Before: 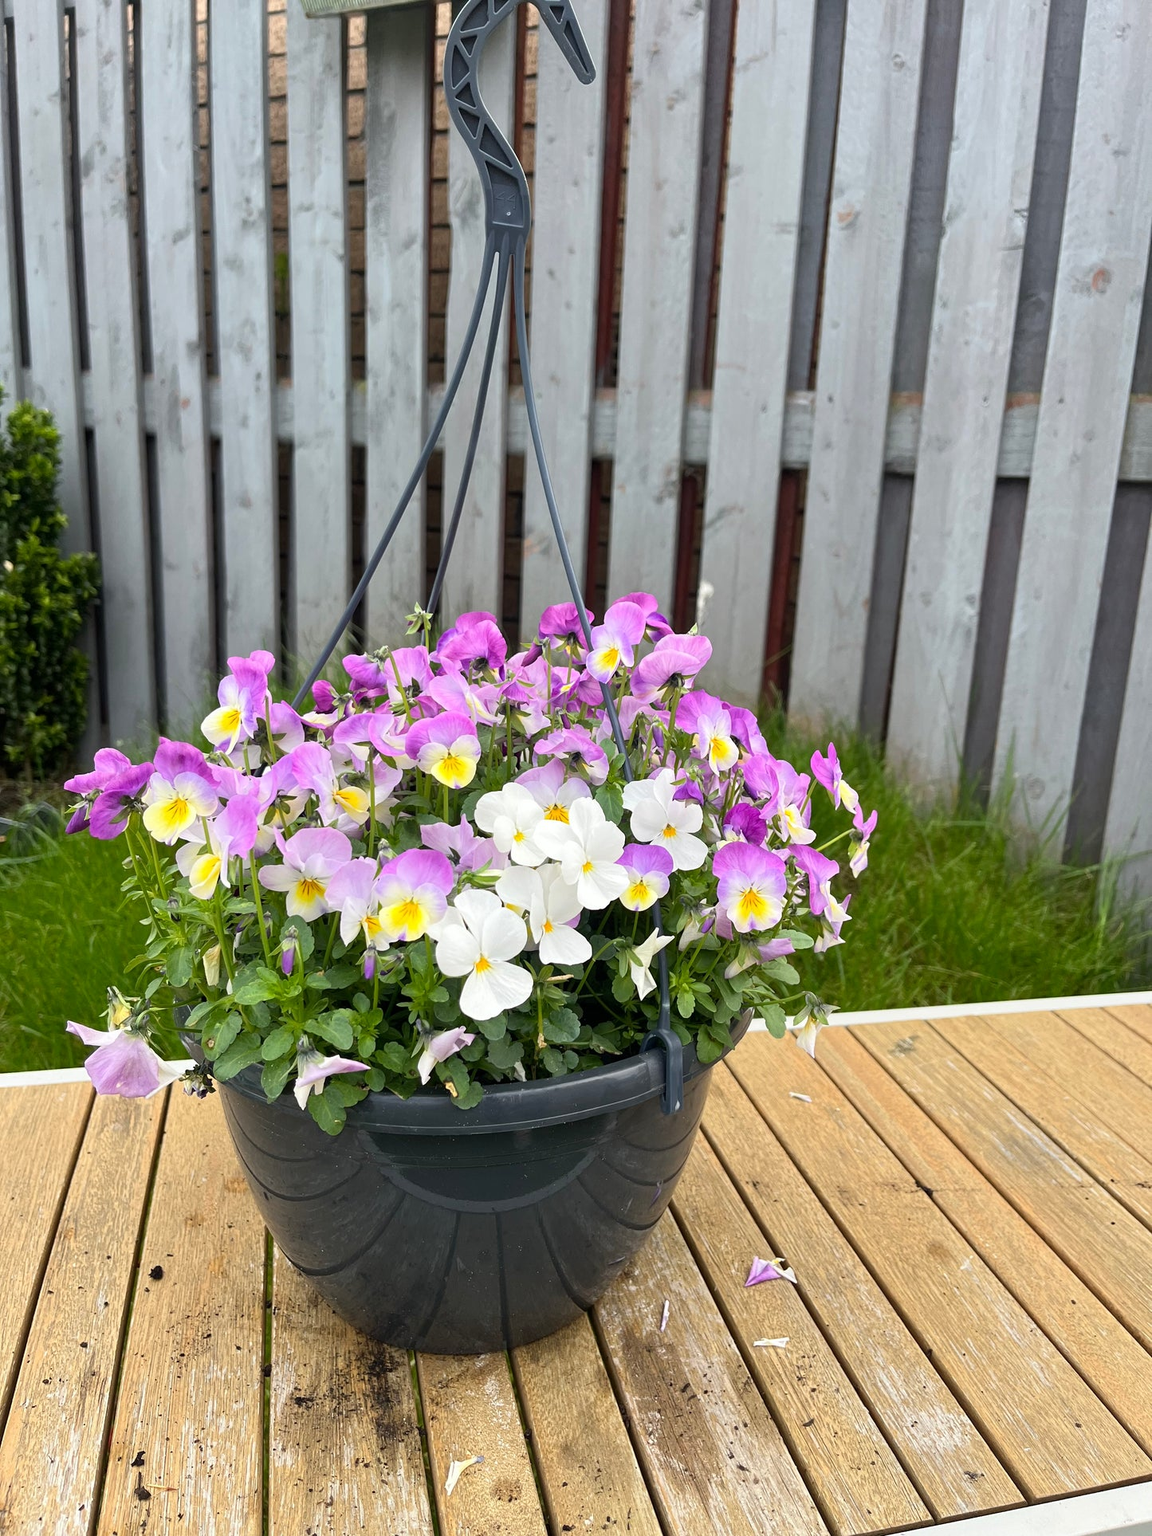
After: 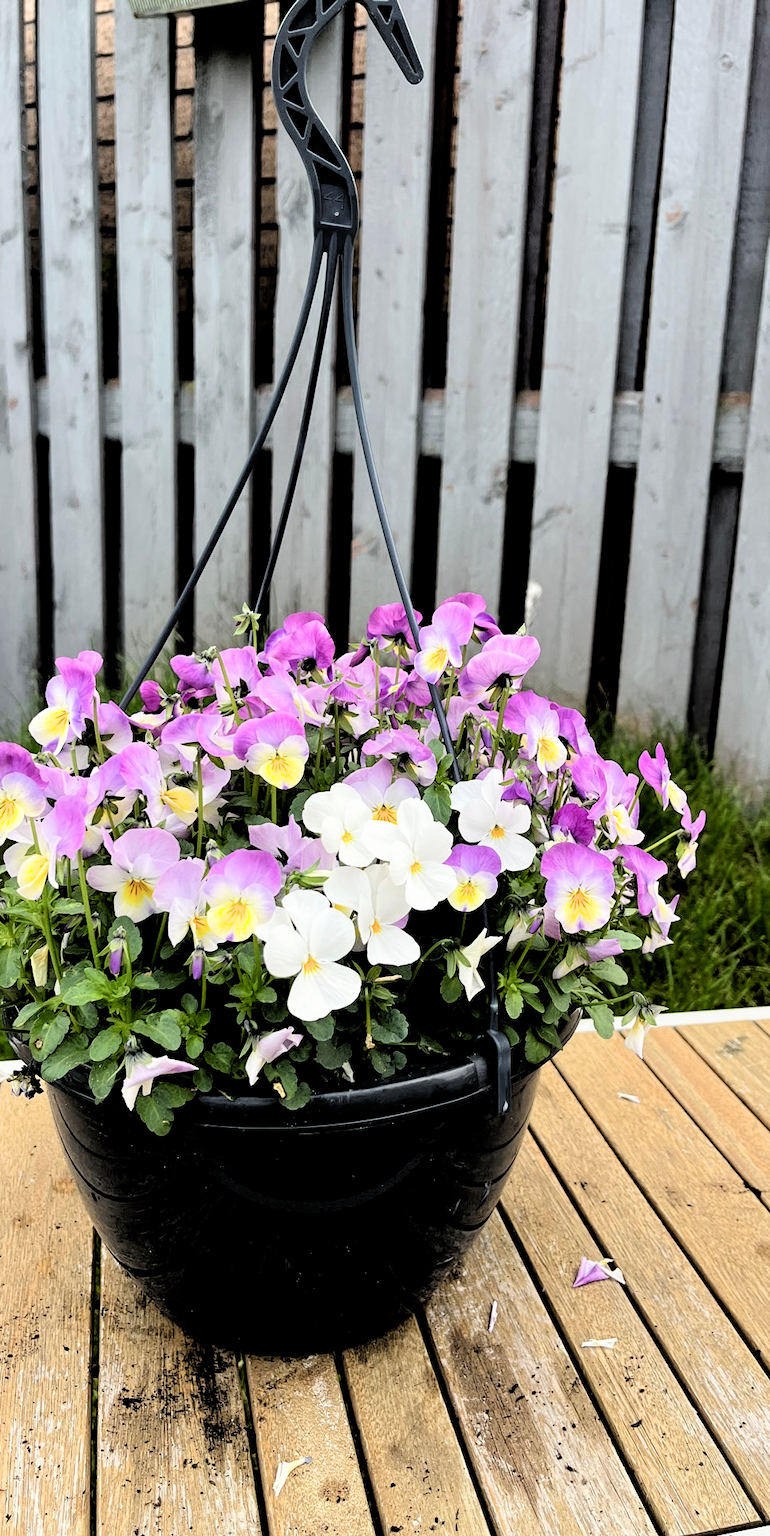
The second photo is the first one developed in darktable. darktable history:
filmic rgb: middle gray luminance 13.45%, black relative exposure -2.07 EV, white relative exposure 3.11 EV, target black luminance 0%, hardness 1.81, latitude 58.65%, contrast 1.737, highlights saturation mix 6.32%, shadows ↔ highlights balance -37.25%
crop and rotate: left 14.977%, right 18.127%
